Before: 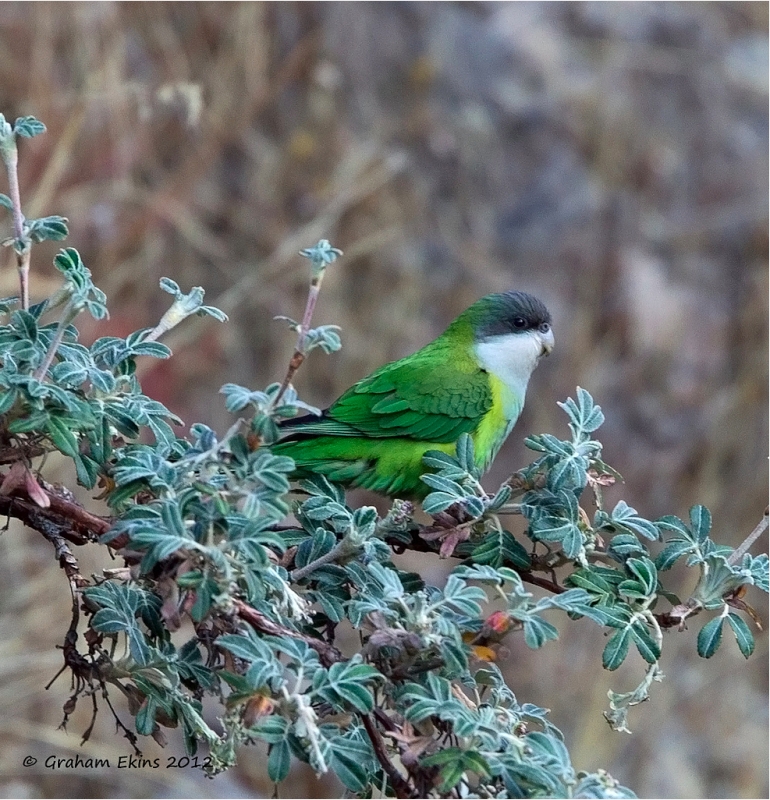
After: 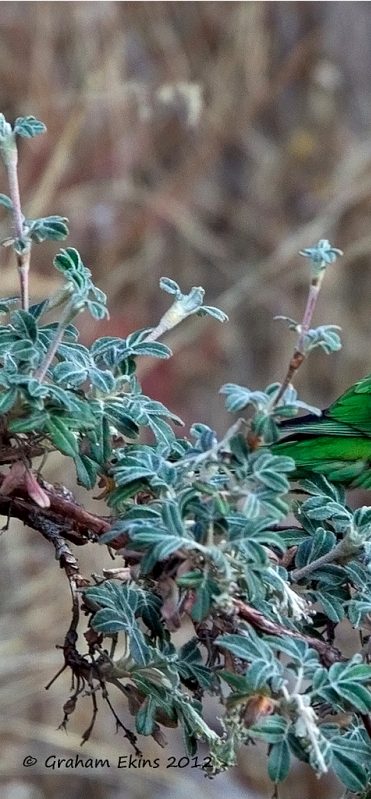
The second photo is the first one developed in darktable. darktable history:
local contrast: highlights 101%, shadows 101%, detail 120%, midtone range 0.2
crop and rotate: left 0.017%, top 0%, right 51.713%
